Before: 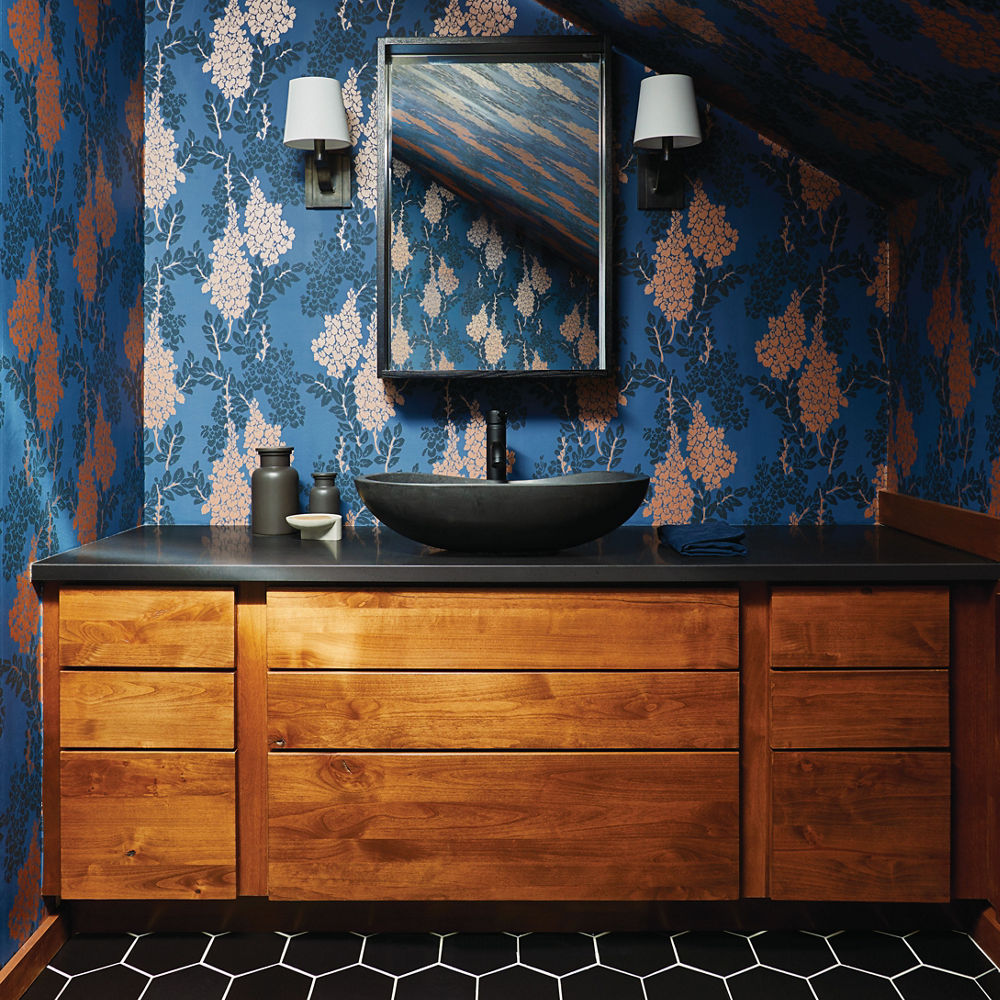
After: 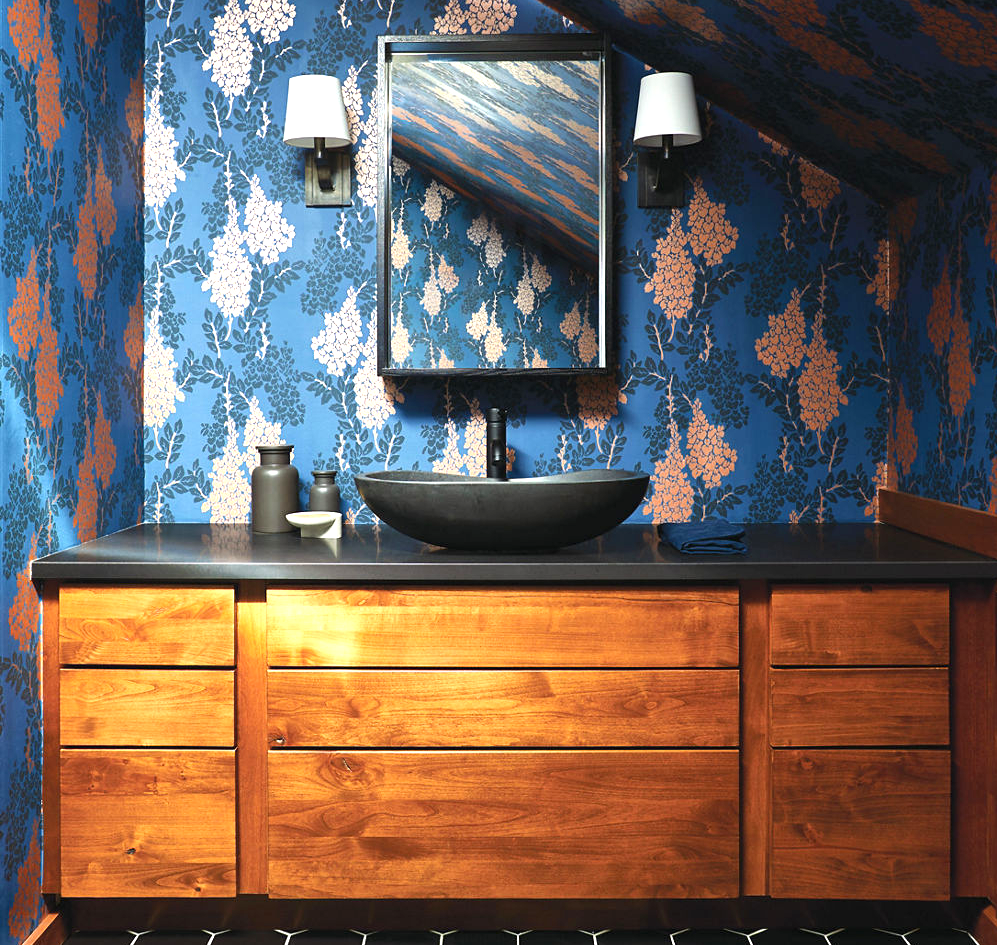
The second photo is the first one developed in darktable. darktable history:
crop: top 0.297%, right 0.265%, bottom 4.994%
exposure: black level correction 0, exposure 1.001 EV, compensate highlight preservation false
